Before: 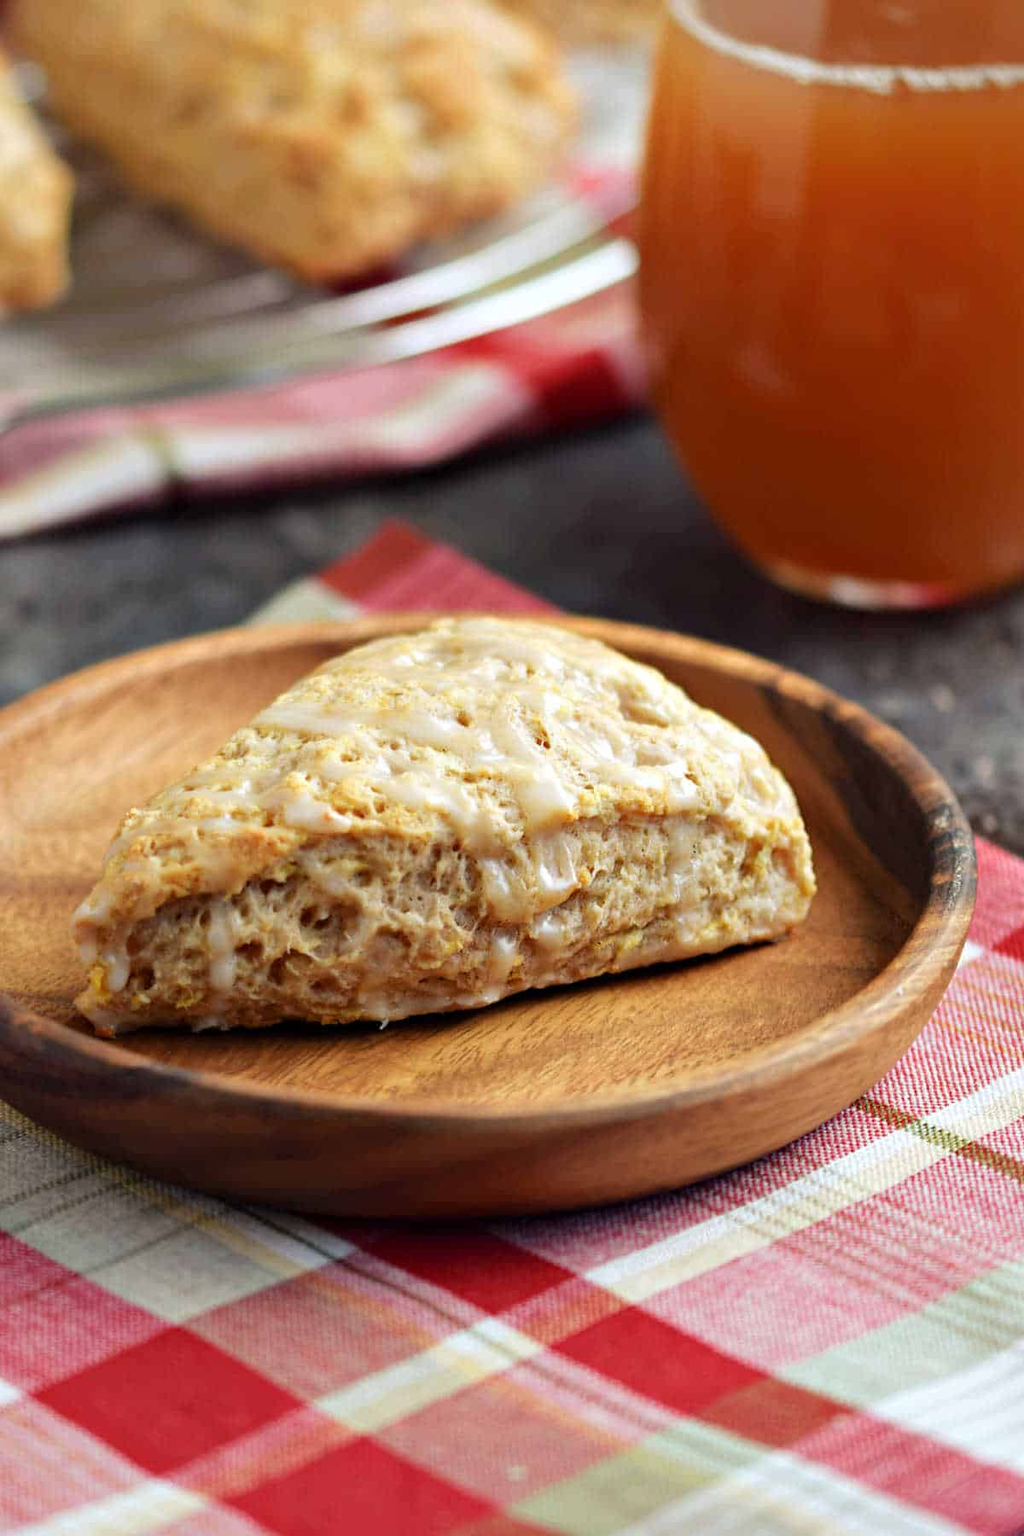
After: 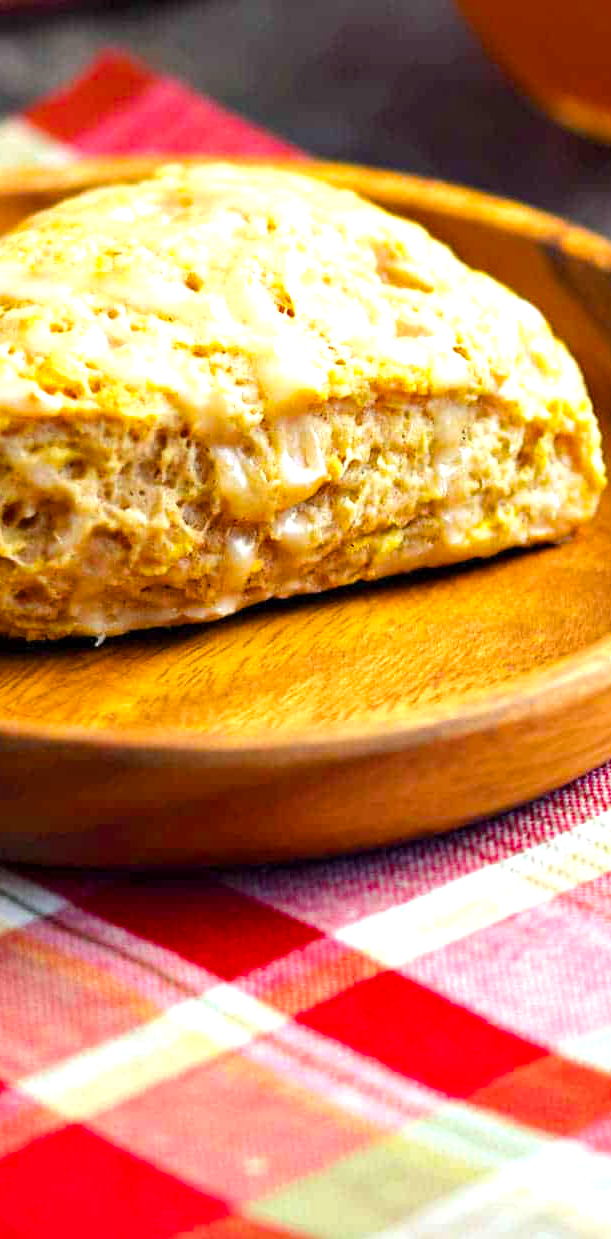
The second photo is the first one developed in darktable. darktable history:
color balance rgb: linear chroma grading › global chroma 15%, perceptual saturation grading › global saturation 30%
exposure: exposure 0.766 EV, compensate highlight preservation false
crop and rotate: left 29.237%, top 31.152%, right 19.807%
tone equalizer: -7 EV 0.18 EV, -6 EV 0.12 EV, -5 EV 0.08 EV, -4 EV 0.04 EV, -2 EV -0.02 EV, -1 EV -0.04 EV, +0 EV -0.06 EV, luminance estimator HSV value / RGB max
